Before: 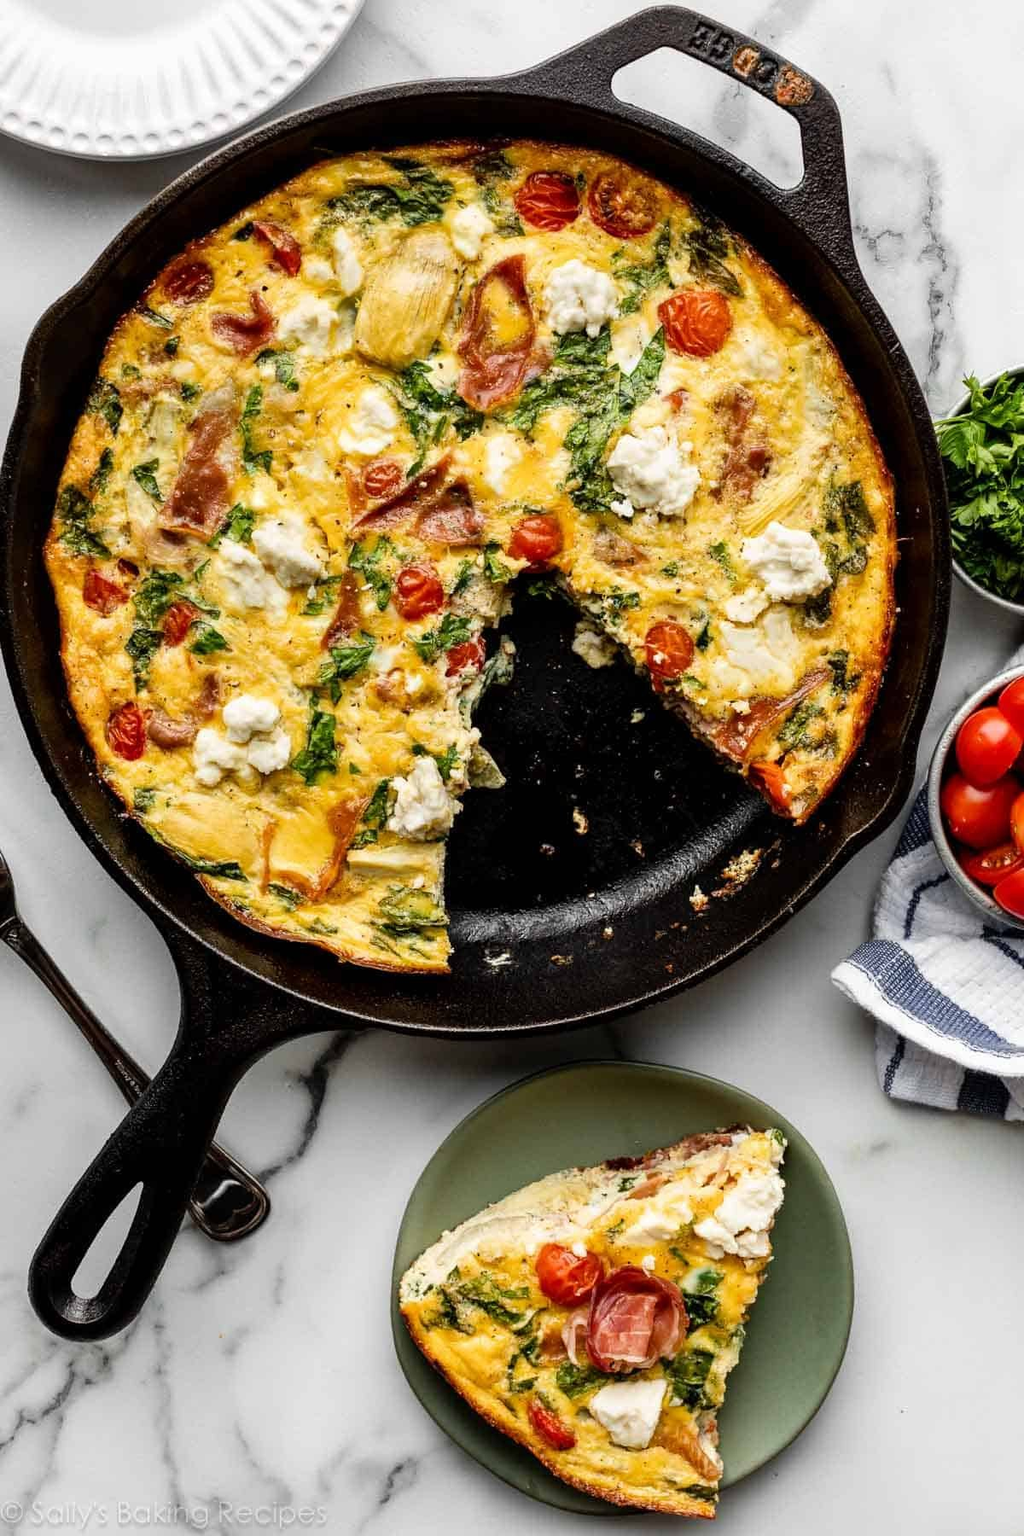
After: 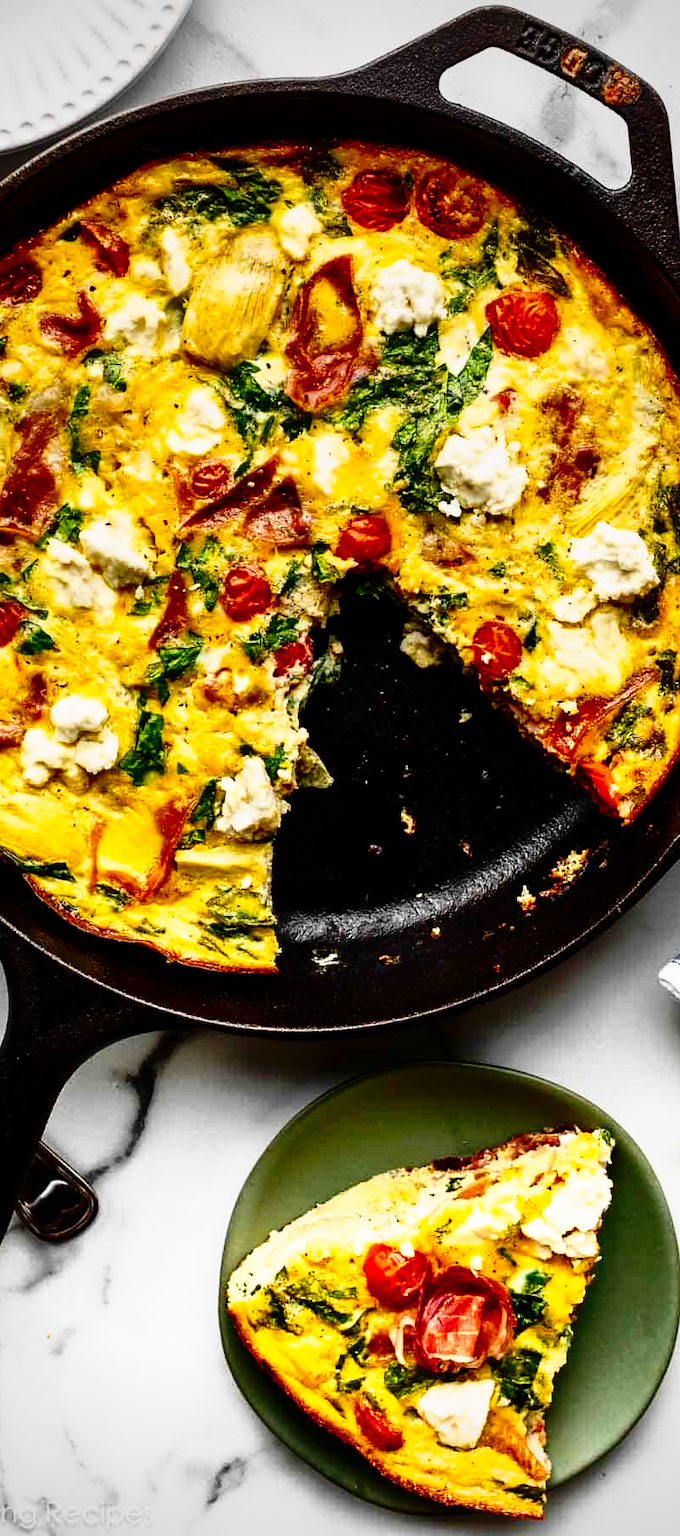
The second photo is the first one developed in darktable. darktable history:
contrast brightness saturation: contrast 0.4, brightness 0.05, saturation 0.25
vignetting: saturation 0, unbound false
shadows and highlights: on, module defaults
color balance rgb: perceptual saturation grading › global saturation 20%, perceptual saturation grading › highlights -25%, perceptual saturation grading › shadows 25%
tone curve: curves: ch0 [(0, 0) (0.003, 0.001) (0.011, 0.005) (0.025, 0.011) (0.044, 0.02) (0.069, 0.031) (0.1, 0.045) (0.136, 0.078) (0.177, 0.124) (0.224, 0.18) (0.277, 0.245) (0.335, 0.315) (0.399, 0.393) (0.468, 0.477) (0.543, 0.569) (0.623, 0.666) (0.709, 0.771) (0.801, 0.871) (0.898, 0.965) (1, 1)], preserve colors none
crop: left 16.899%, right 16.556%
graduated density: rotation -0.352°, offset 57.64
